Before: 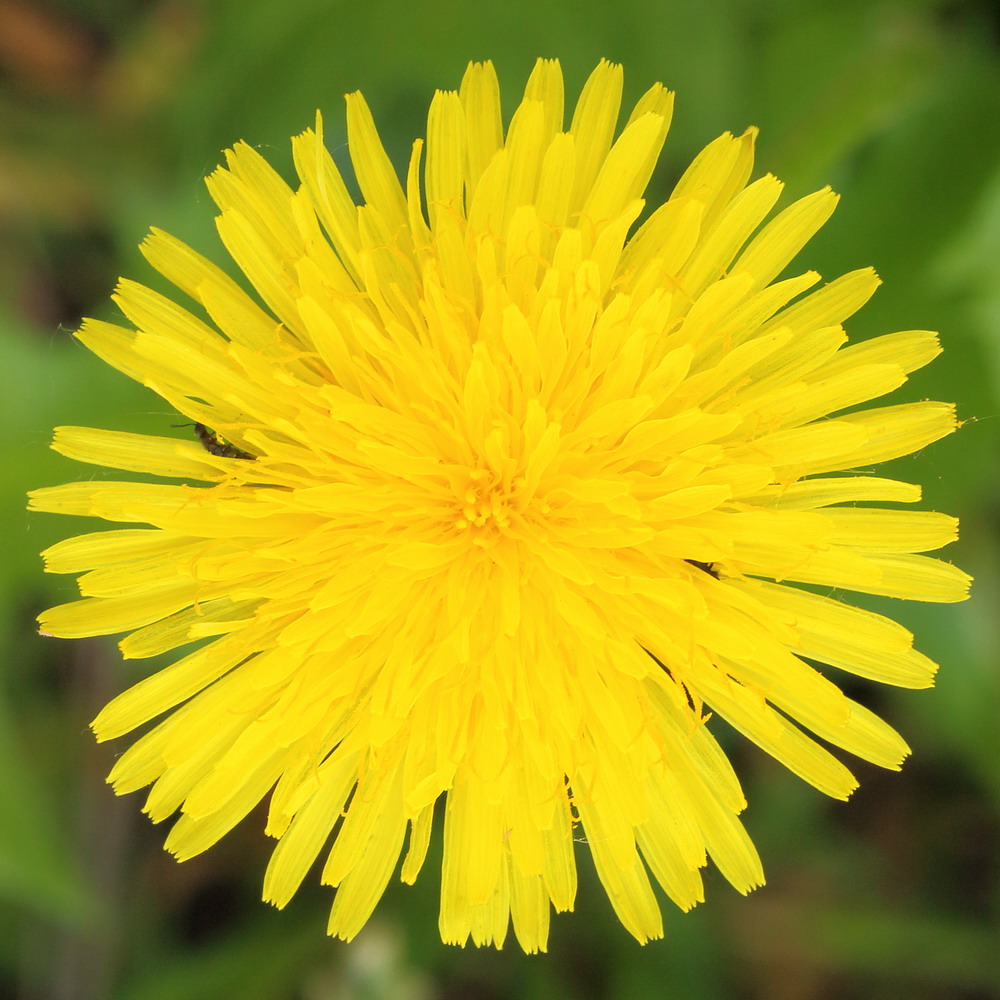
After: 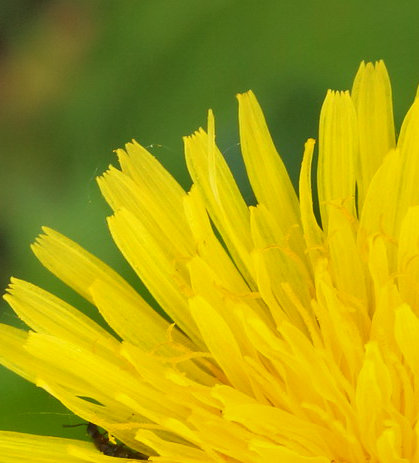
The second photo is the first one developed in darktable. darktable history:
crop and rotate: left 10.817%, top 0.062%, right 47.194%, bottom 53.626%
shadows and highlights: shadows 22.7, highlights -48.71, soften with gaussian
